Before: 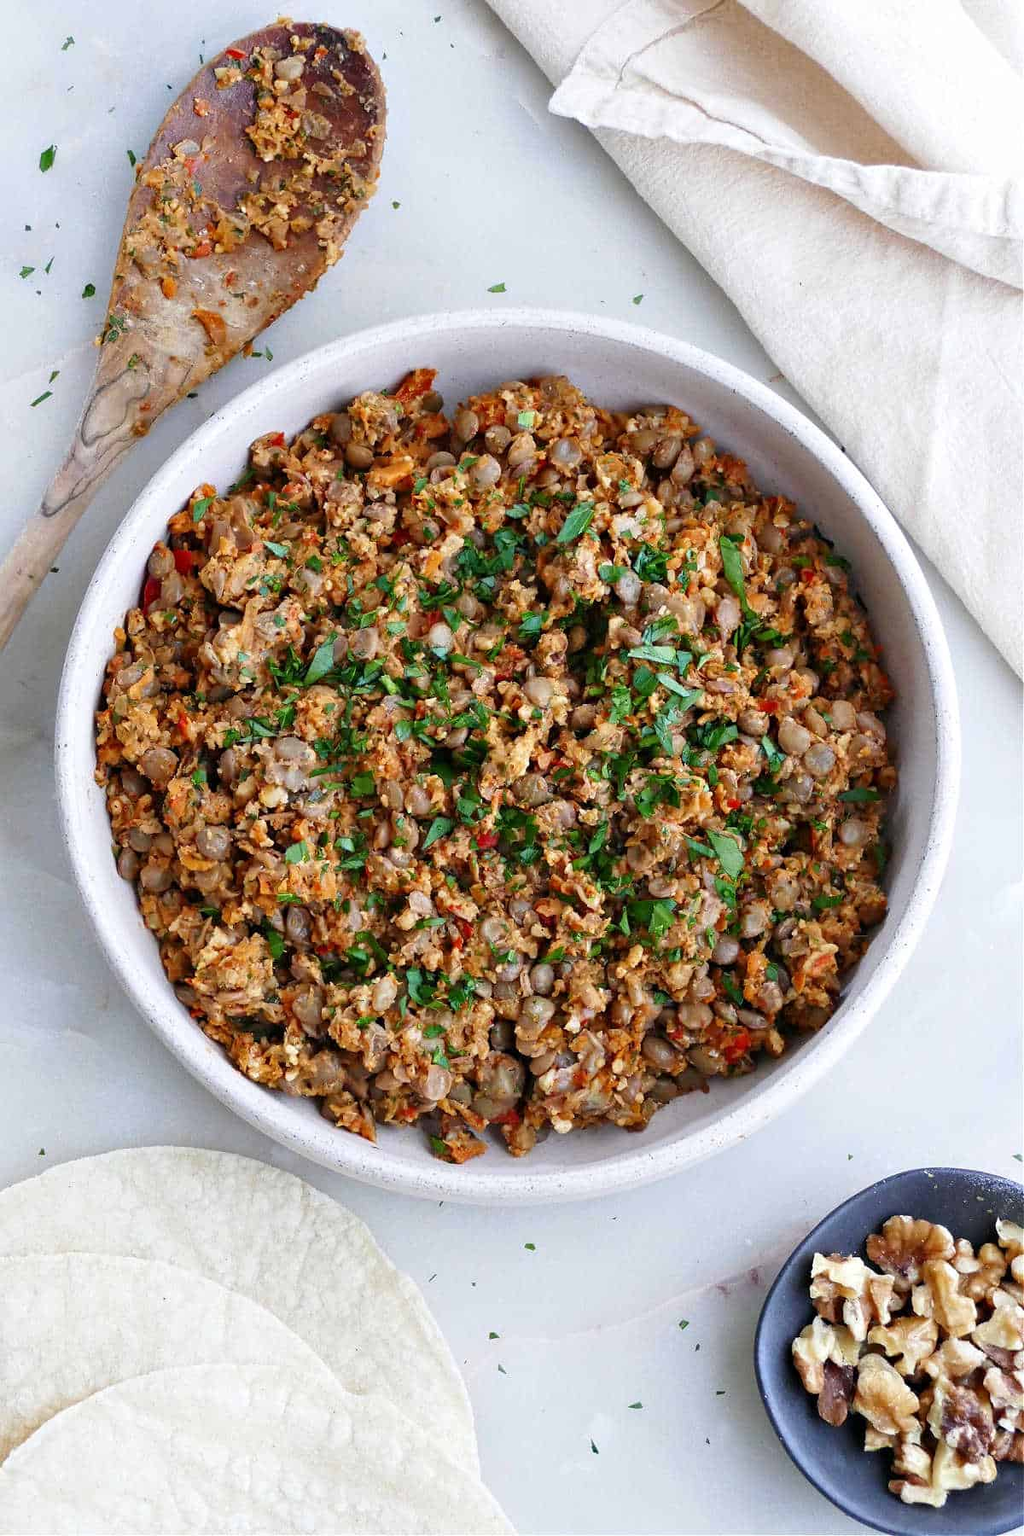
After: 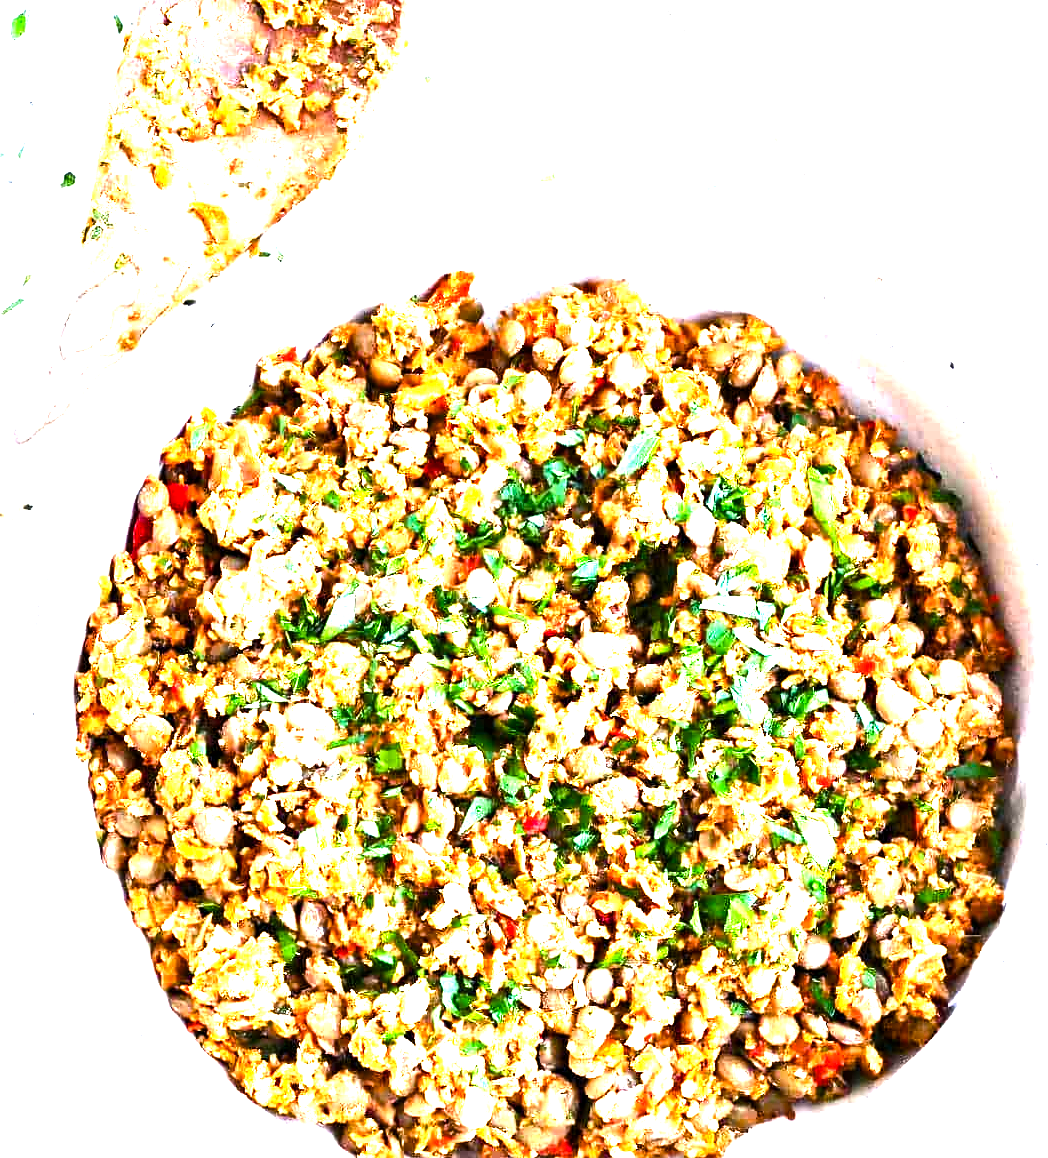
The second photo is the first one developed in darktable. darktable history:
crop: left 3.039%, top 8.945%, right 9.612%, bottom 26.68%
color balance rgb: perceptual saturation grading › global saturation 20%, perceptual saturation grading › highlights -24.765%, perceptual saturation grading › shadows 25.91%, perceptual brilliance grading › global brilliance -4.204%, perceptual brilliance grading › highlights 24.09%, perceptual brilliance grading › mid-tones 7.143%, perceptual brilliance grading › shadows -5.043%, global vibrance 20%
tone equalizer: -8 EV -0.754 EV, -7 EV -0.708 EV, -6 EV -0.58 EV, -5 EV -0.364 EV, -3 EV 0.385 EV, -2 EV 0.6 EV, -1 EV 0.692 EV, +0 EV 0.72 EV, edges refinement/feathering 500, mask exposure compensation -1.57 EV, preserve details no
exposure: black level correction 0.001, exposure 1.644 EV, compensate highlight preservation false
